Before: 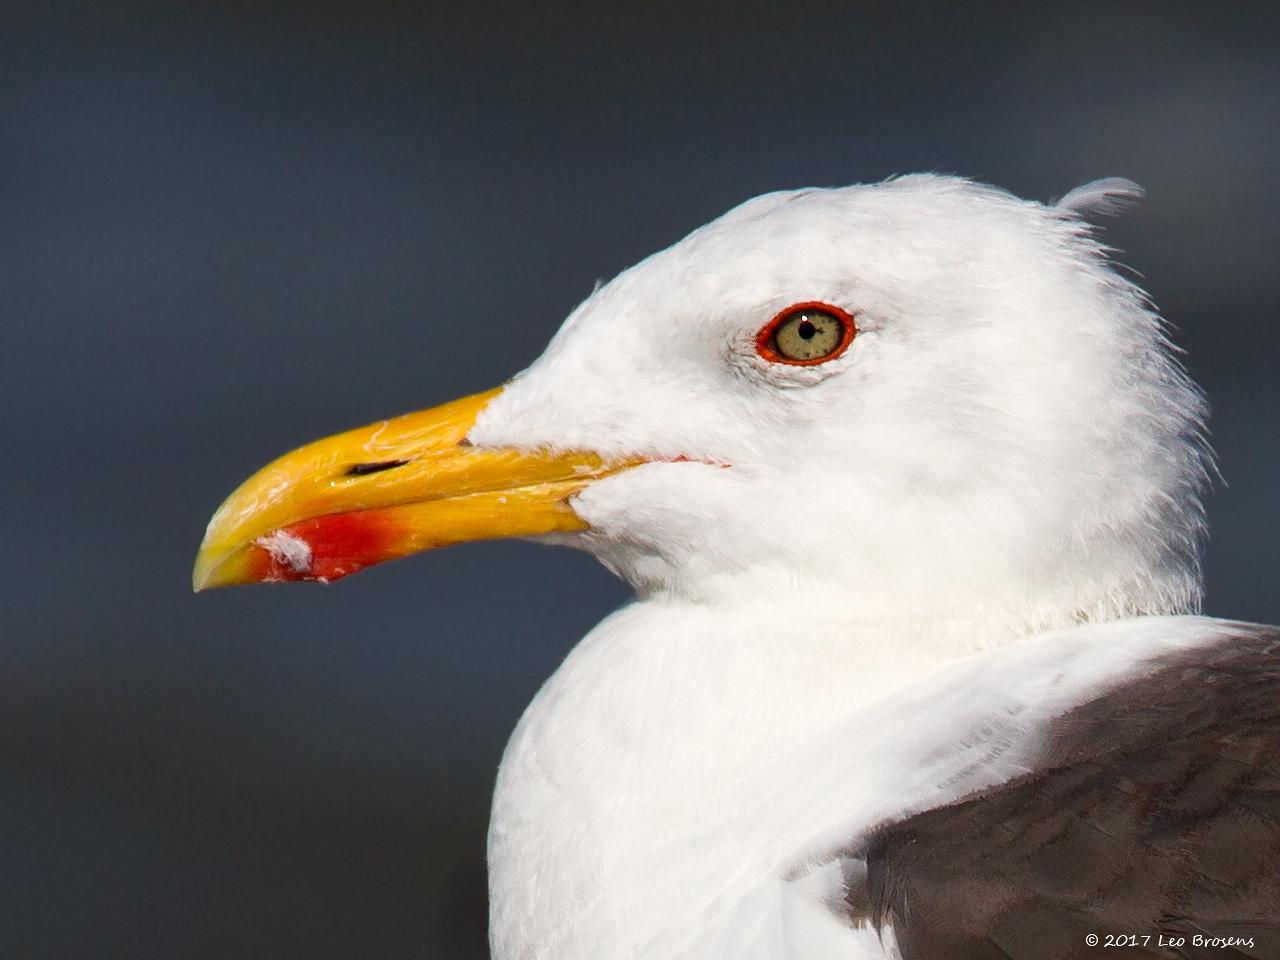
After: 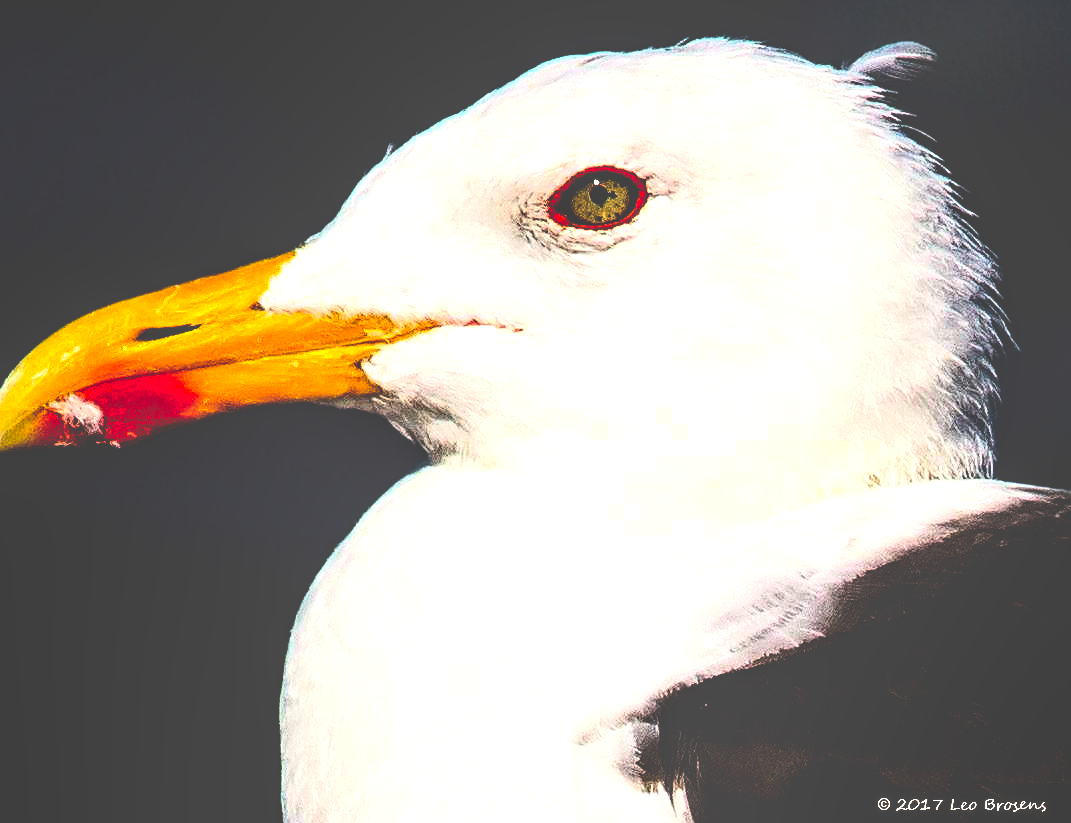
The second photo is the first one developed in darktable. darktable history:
sharpen: on, module defaults
white balance: red 1.009, blue 0.985
tone equalizer: -8 EV -1.08 EV, -7 EV -1.01 EV, -6 EV -0.867 EV, -5 EV -0.578 EV, -3 EV 0.578 EV, -2 EV 0.867 EV, -1 EV 1.01 EV, +0 EV 1.08 EV, edges refinement/feathering 500, mask exposure compensation -1.57 EV, preserve details no
local contrast: detail 117%
contrast brightness saturation: contrast 0.24, brightness 0.26, saturation 0.39
crop: left 16.315%, top 14.246%
rgb curve: curves: ch0 [(0, 0.186) (0.314, 0.284) (0.775, 0.708) (1, 1)], compensate middle gray true, preserve colors none
exposure: black level correction 0.056, exposure -0.039 EV, compensate highlight preservation false
